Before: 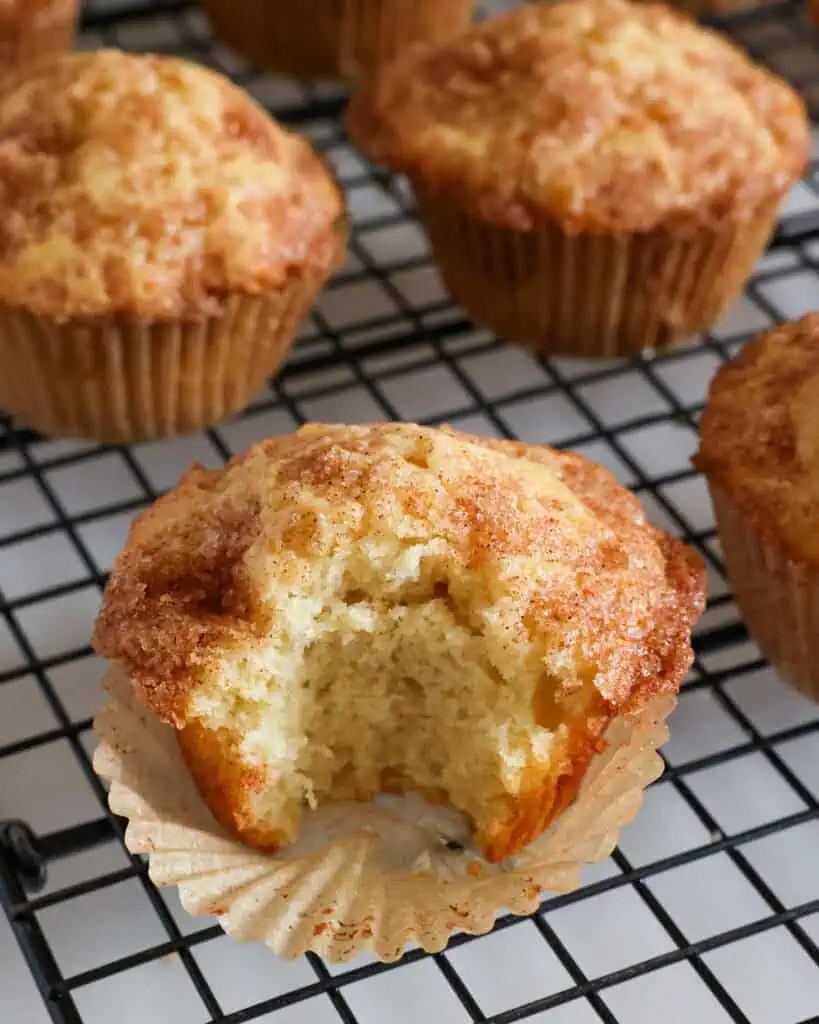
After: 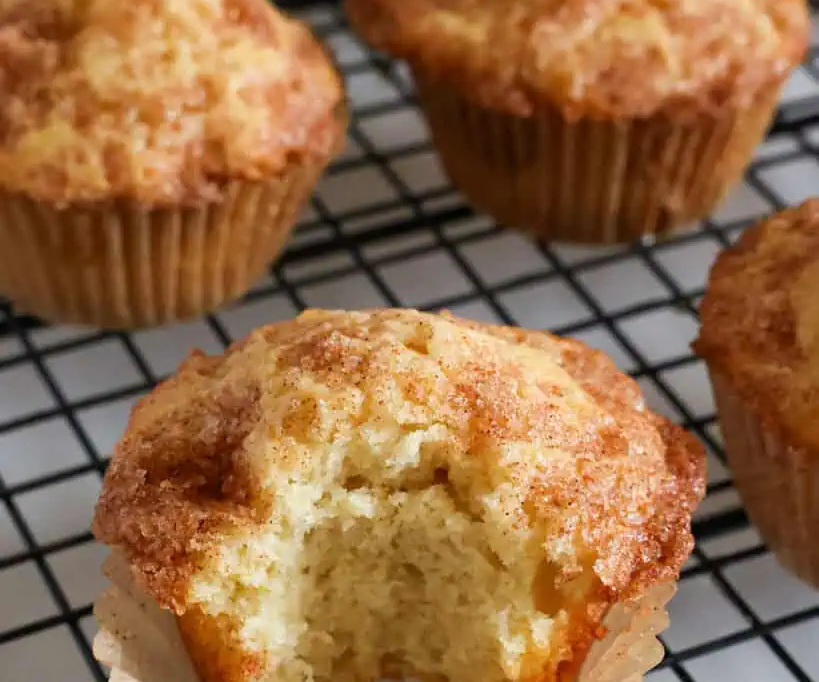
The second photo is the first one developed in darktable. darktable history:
bloom: size 9%, threshold 100%, strength 7%
crop: top 11.166%, bottom 22.168%
